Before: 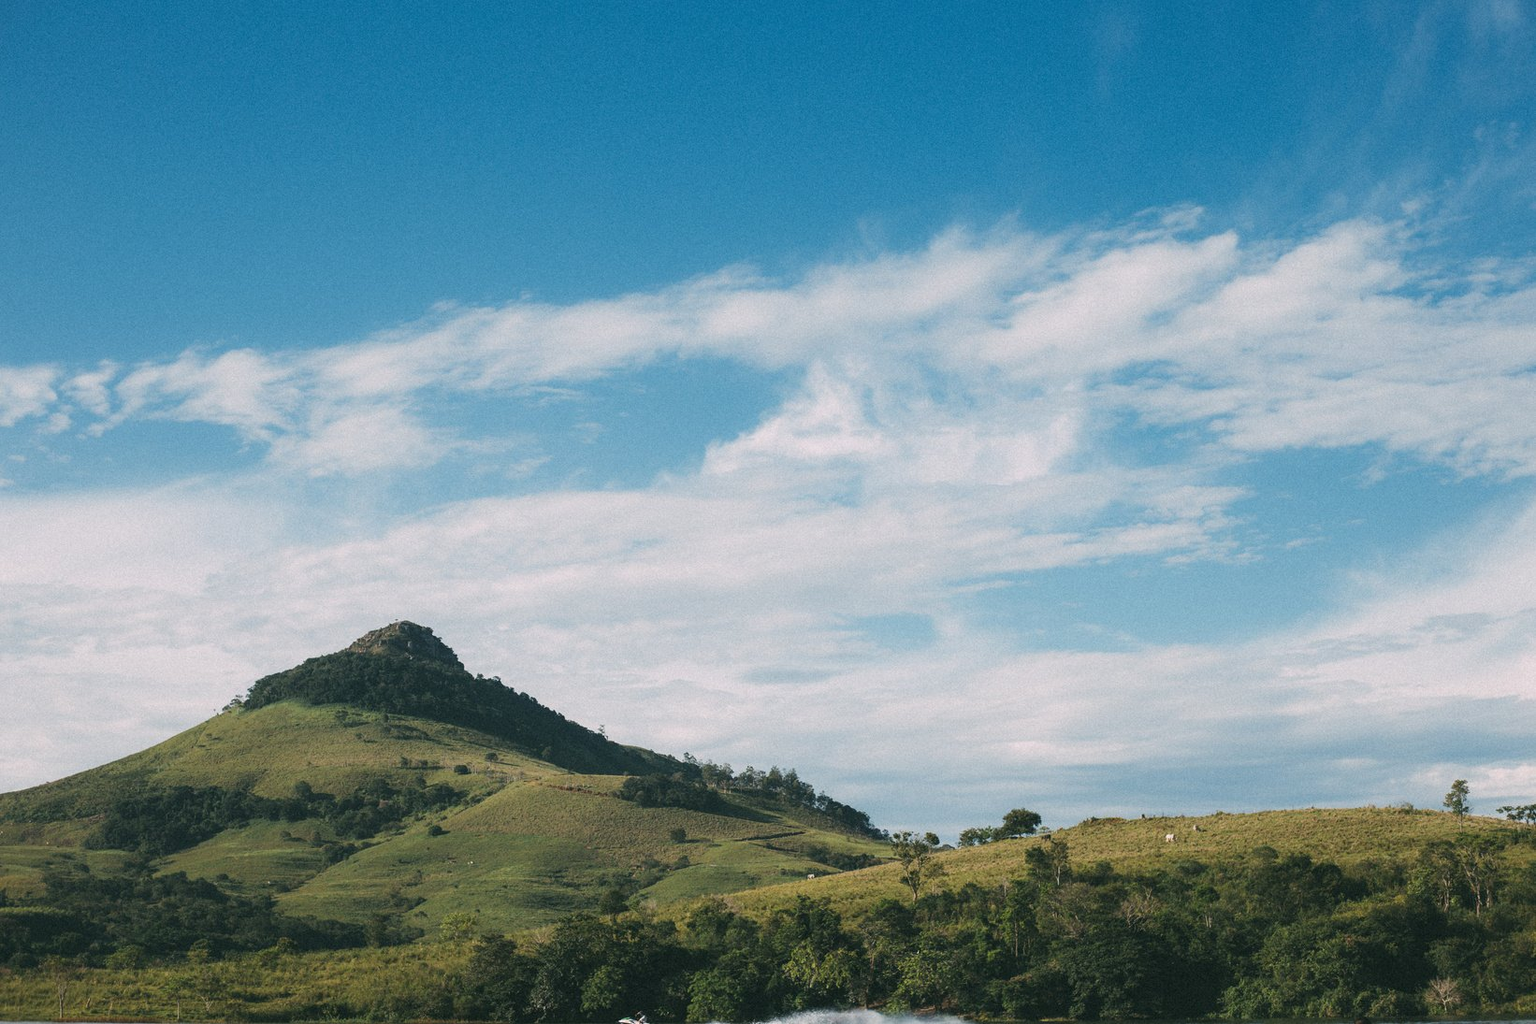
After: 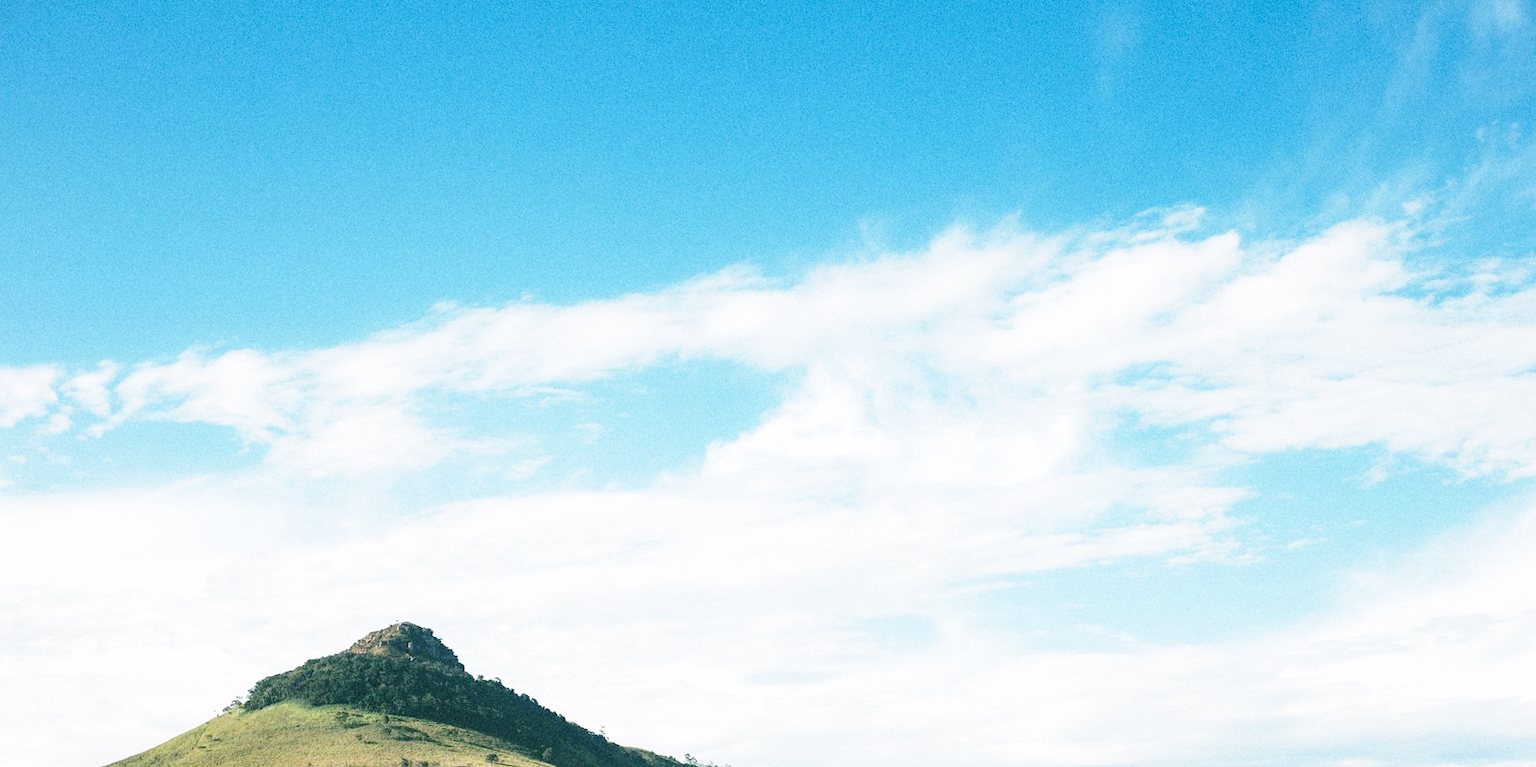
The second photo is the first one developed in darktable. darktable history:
crop: bottom 24.967%
exposure: black level correction 0.001, exposure 0.5 EV, compensate exposure bias true, compensate highlight preservation false
base curve: curves: ch0 [(0, 0) (0.028, 0.03) (0.121, 0.232) (0.46, 0.748) (0.859, 0.968) (1, 1)], preserve colors none
